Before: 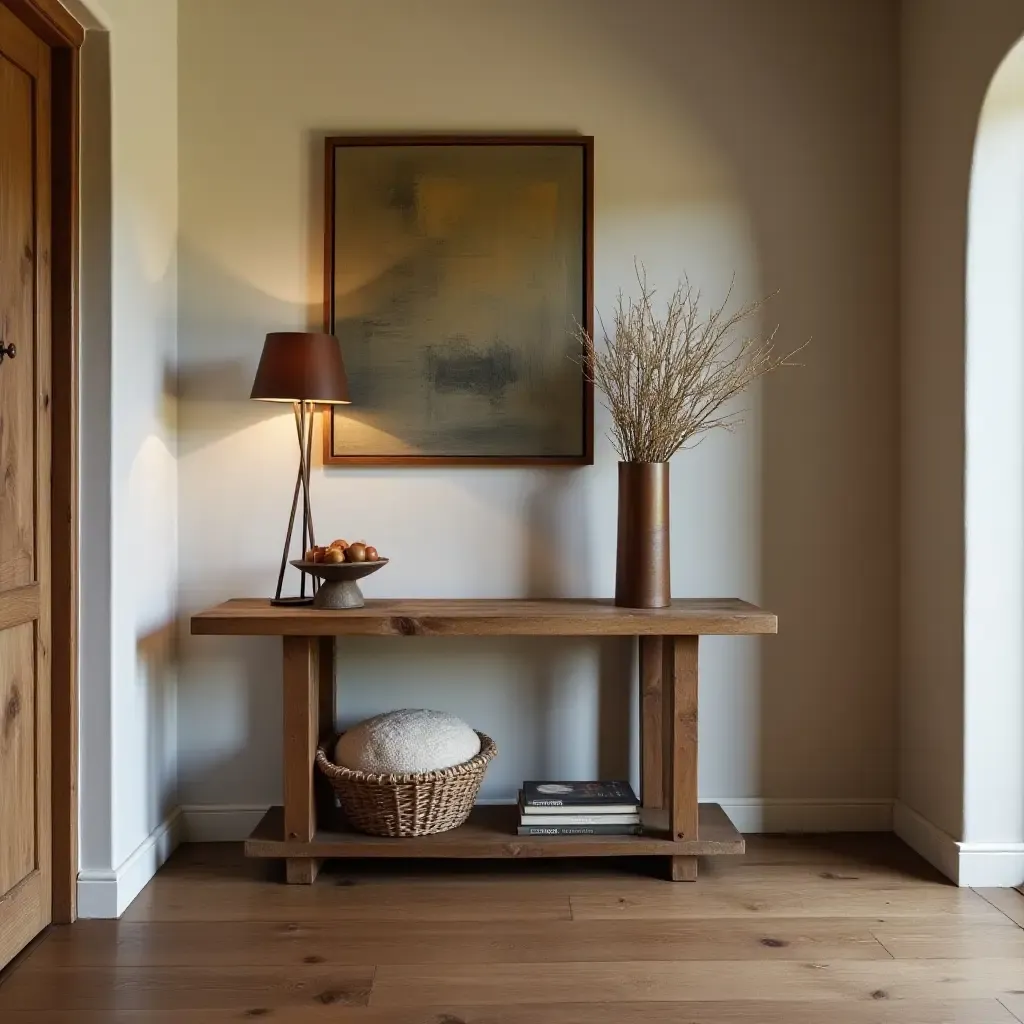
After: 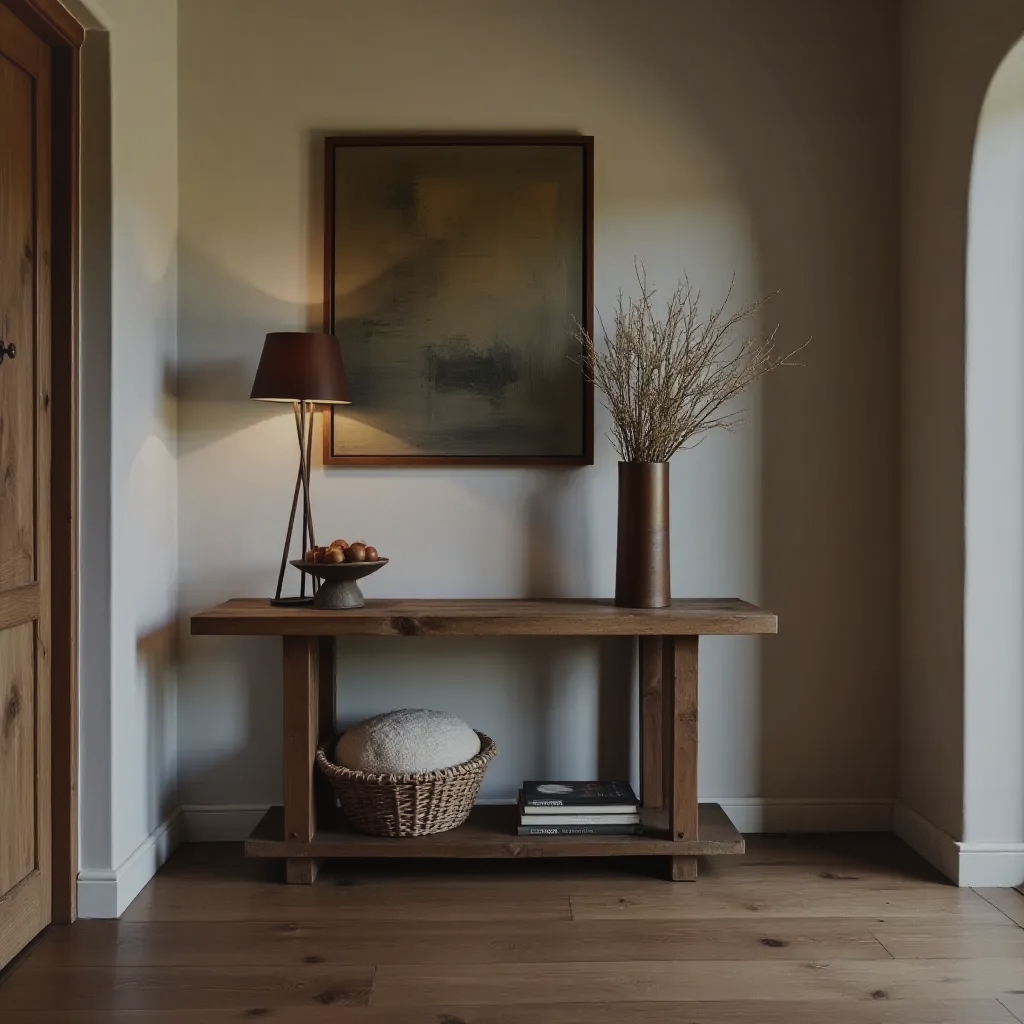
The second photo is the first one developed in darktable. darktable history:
local contrast: mode bilateral grid, contrast 20, coarseness 100, detail 150%, midtone range 0.2
exposure: black level correction -0.016, exposure -1.018 EV, compensate highlight preservation false
